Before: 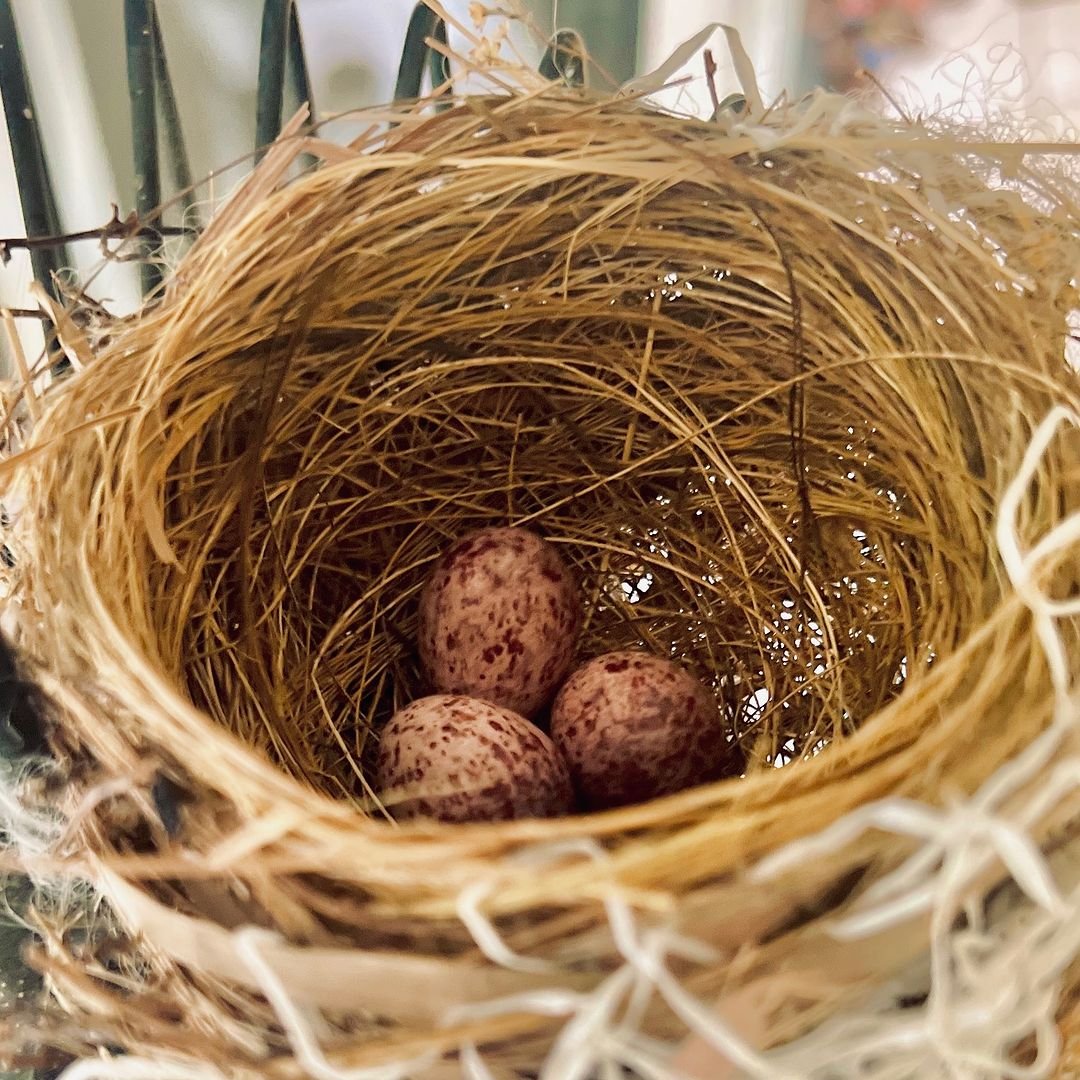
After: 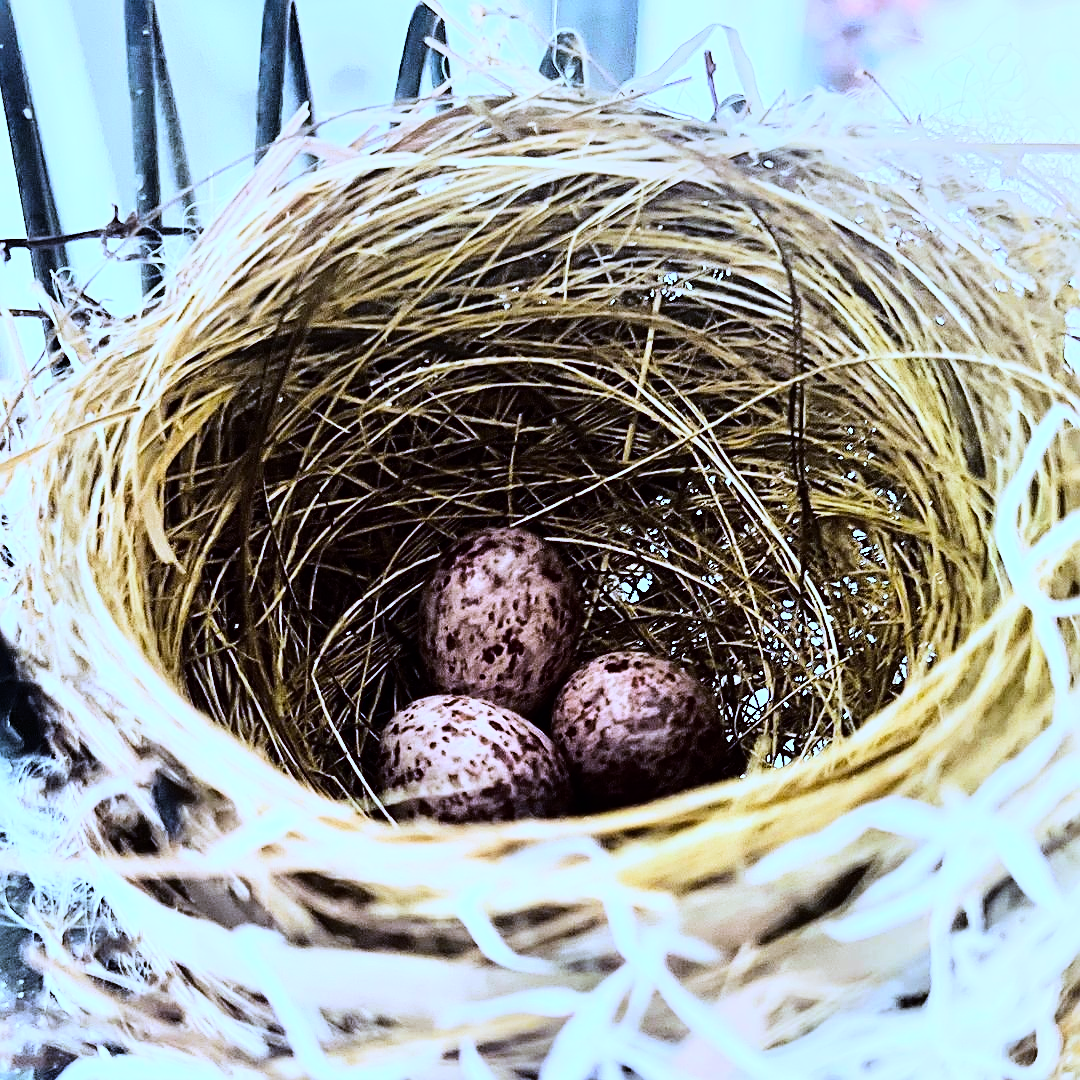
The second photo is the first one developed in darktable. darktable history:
contrast brightness saturation: contrast 0.03, brightness -0.04
sharpen: on, module defaults
rgb curve: curves: ch0 [(0, 0) (0.21, 0.15) (0.24, 0.21) (0.5, 0.75) (0.75, 0.96) (0.89, 0.99) (1, 1)]; ch1 [(0, 0.02) (0.21, 0.13) (0.25, 0.2) (0.5, 0.67) (0.75, 0.9) (0.89, 0.97) (1, 1)]; ch2 [(0, 0.02) (0.21, 0.13) (0.25, 0.2) (0.5, 0.67) (0.75, 0.9) (0.89, 0.97) (1, 1)], compensate middle gray true
white balance: red 0.766, blue 1.537
